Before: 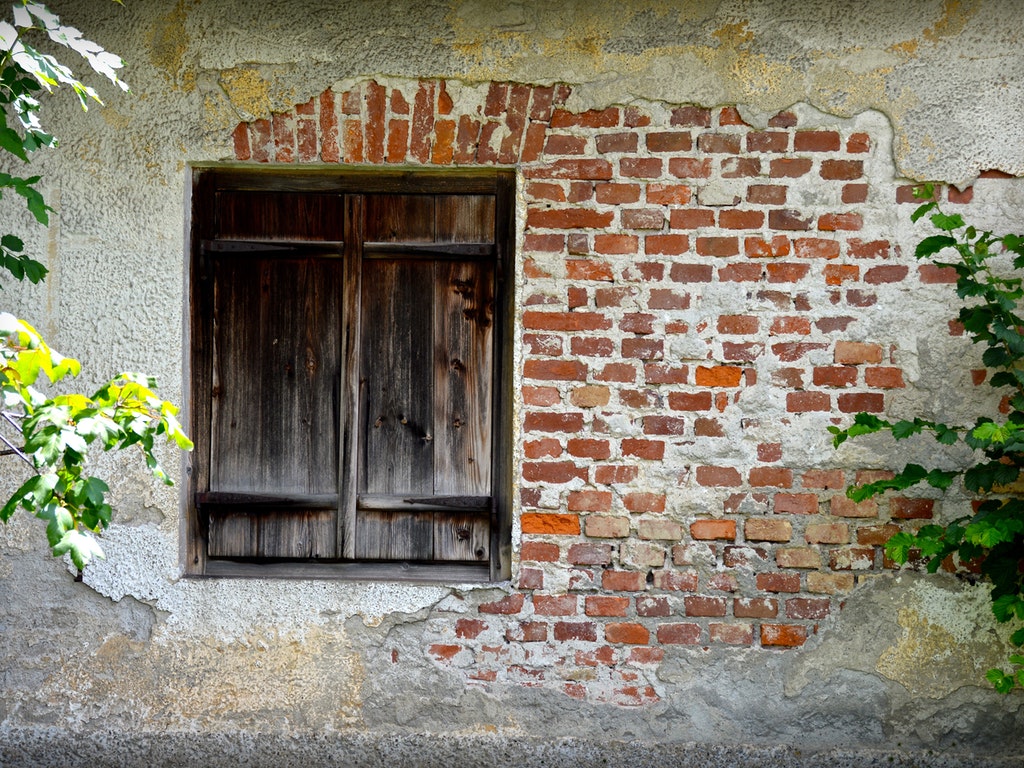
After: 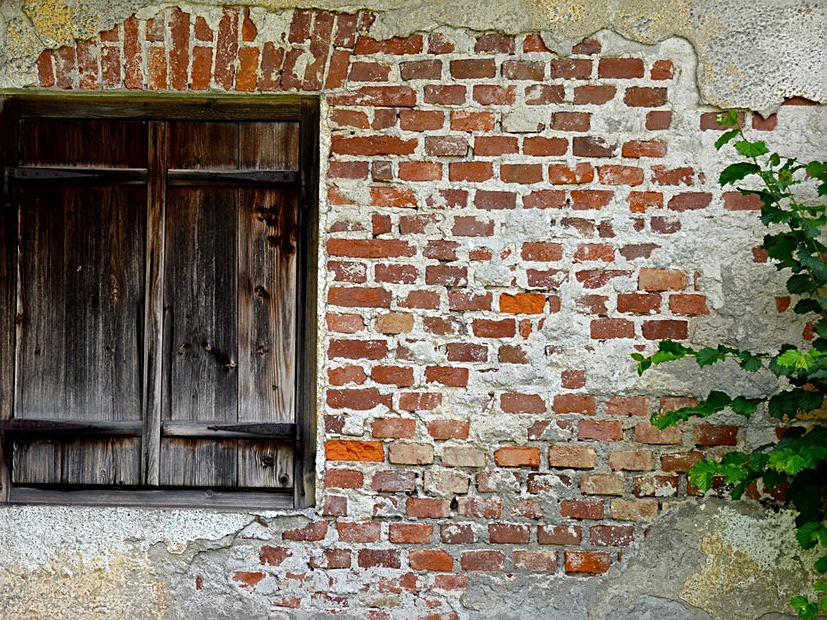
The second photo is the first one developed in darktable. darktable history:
sharpen: on, module defaults
crop: left 19.159%, top 9.58%, bottom 9.58%
